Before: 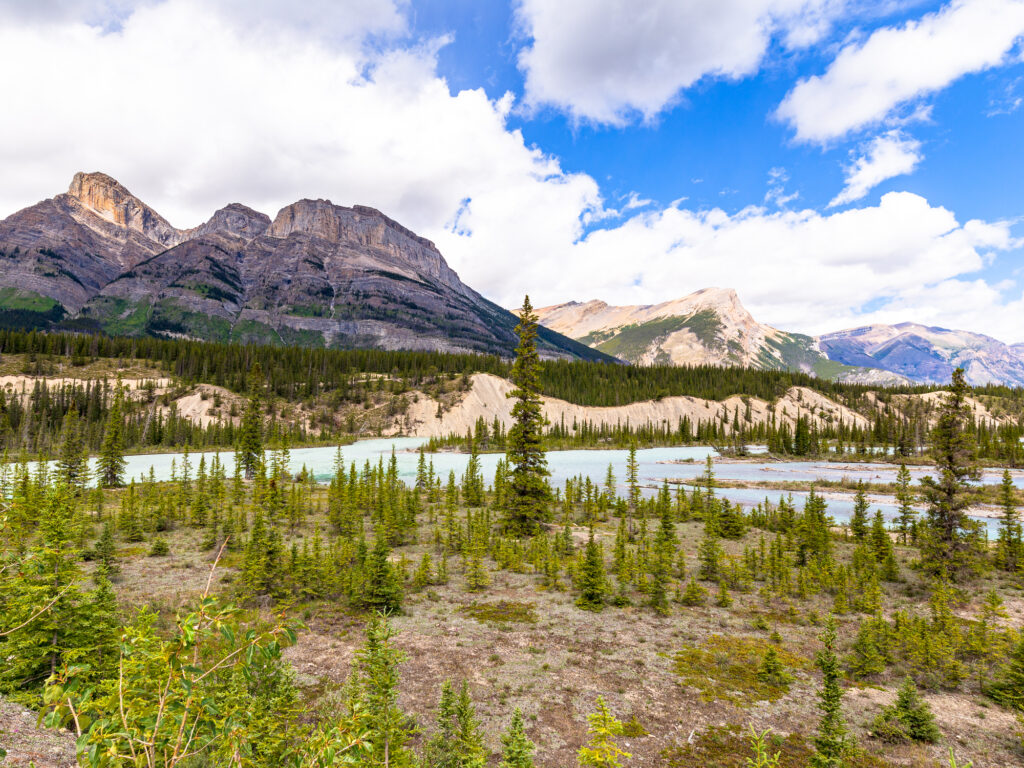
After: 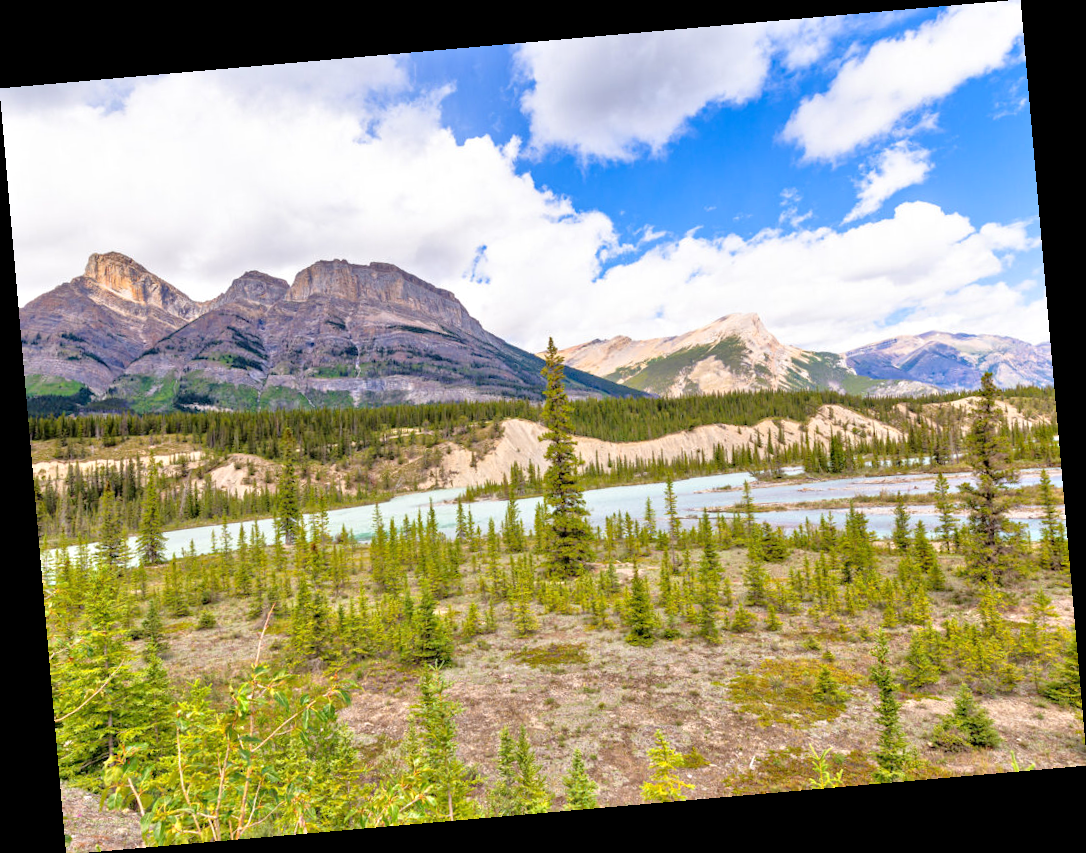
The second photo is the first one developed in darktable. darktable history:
rotate and perspective: rotation -4.98°, automatic cropping off
tone equalizer: -7 EV 0.15 EV, -6 EV 0.6 EV, -5 EV 1.15 EV, -4 EV 1.33 EV, -3 EV 1.15 EV, -2 EV 0.6 EV, -1 EV 0.15 EV, mask exposure compensation -0.5 EV
